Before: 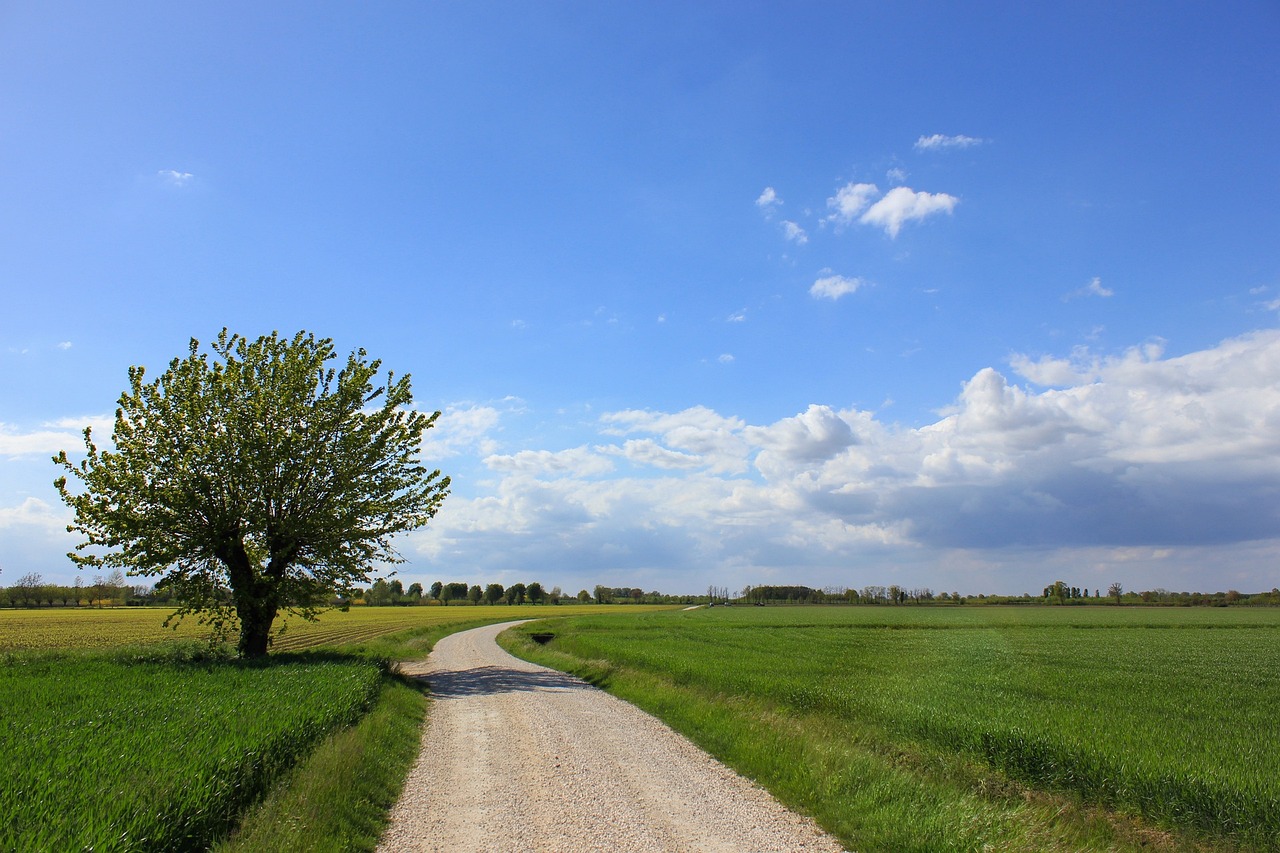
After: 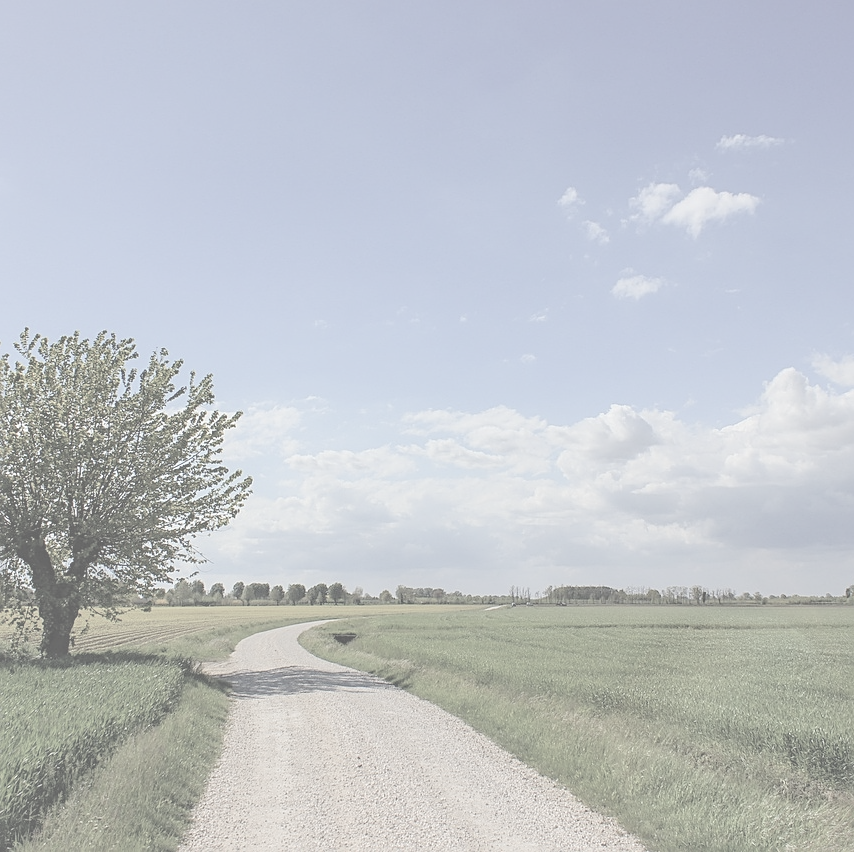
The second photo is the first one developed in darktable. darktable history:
contrast brightness saturation: contrast -0.3, brightness 0.759, saturation -0.769
sharpen: on, module defaults
local contrast: detail 130%
crop and rotate: left 15.532%, right 17.724%
